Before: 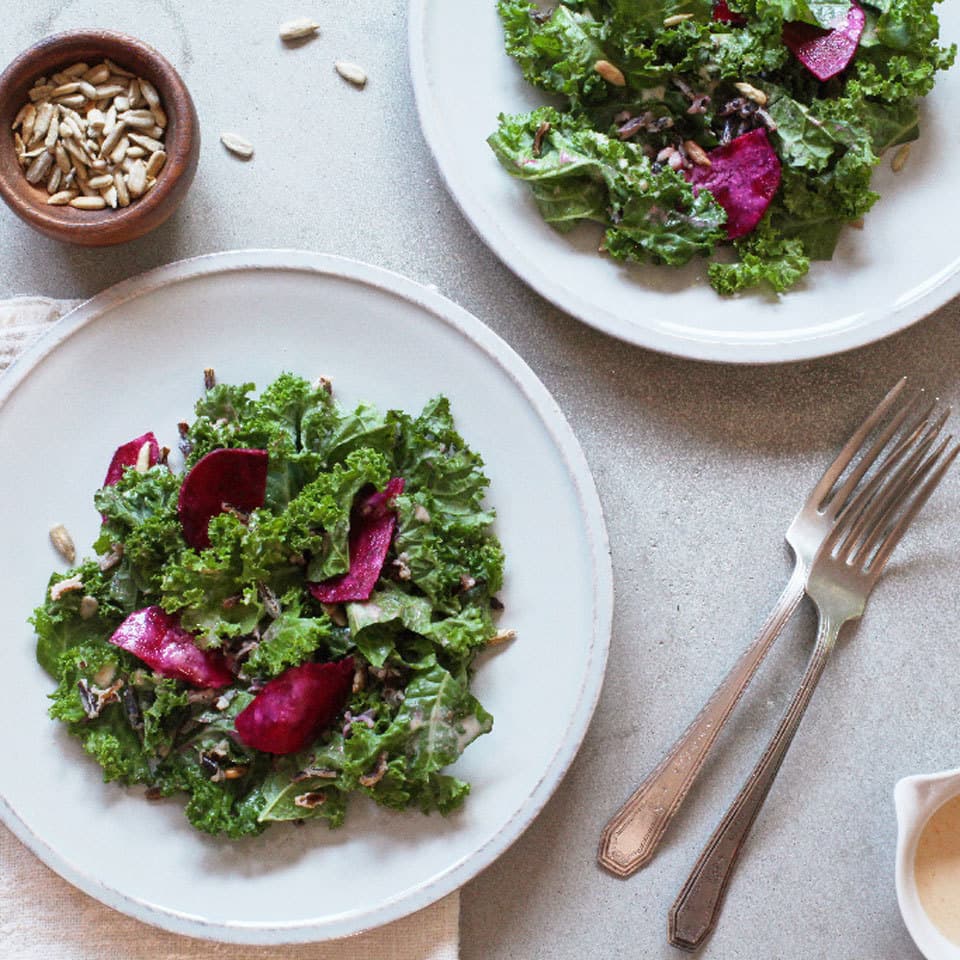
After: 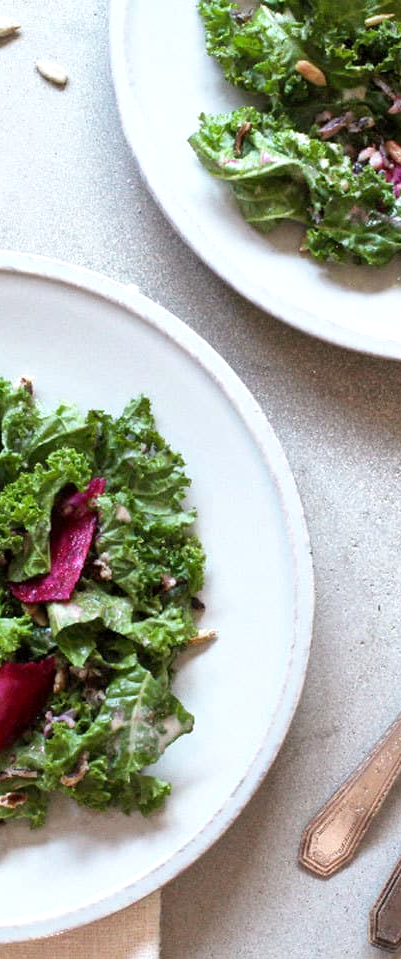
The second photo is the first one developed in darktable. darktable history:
crop: left 31.174%, right 27.01%
exposure: black level correction 0.002, exposure 0.298 EV, compensate exposure bias true, compensate highlight preservation false
